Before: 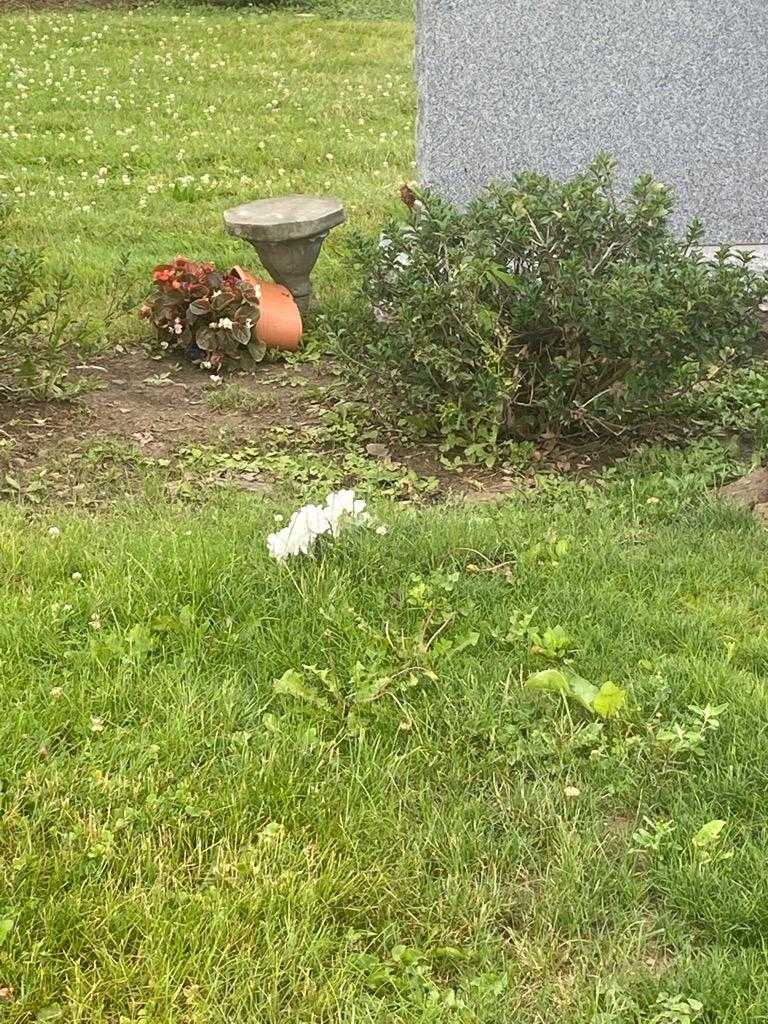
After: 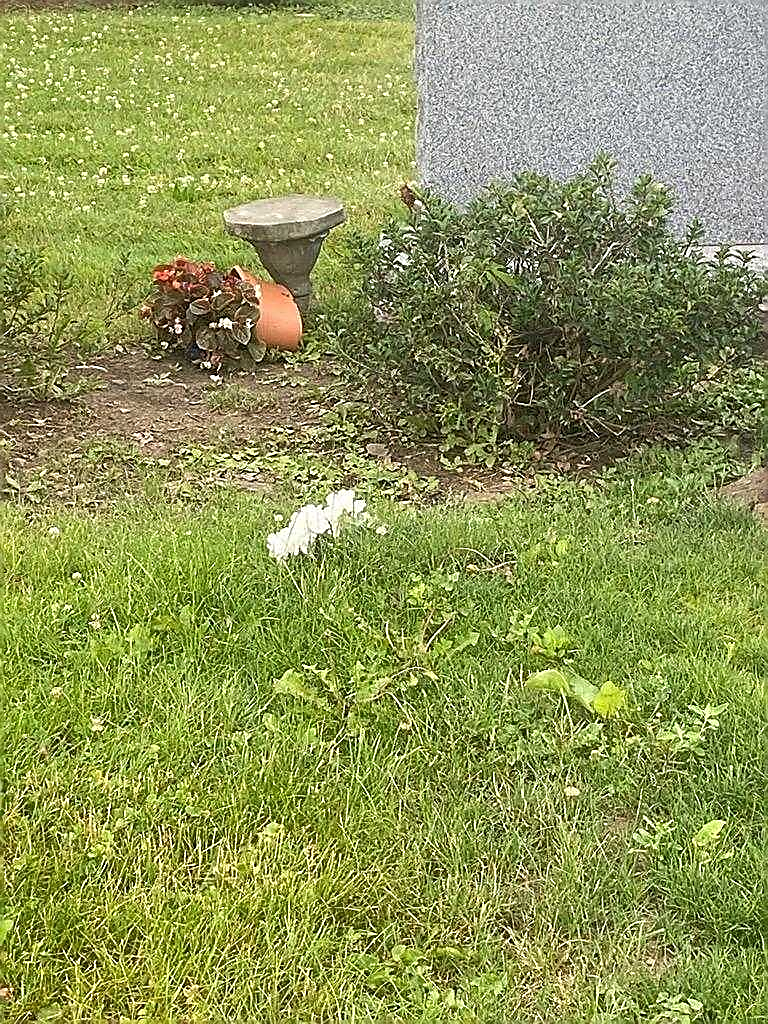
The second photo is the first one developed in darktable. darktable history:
sharpen: radius 1.415, amount 1.265, threshold 0.821
